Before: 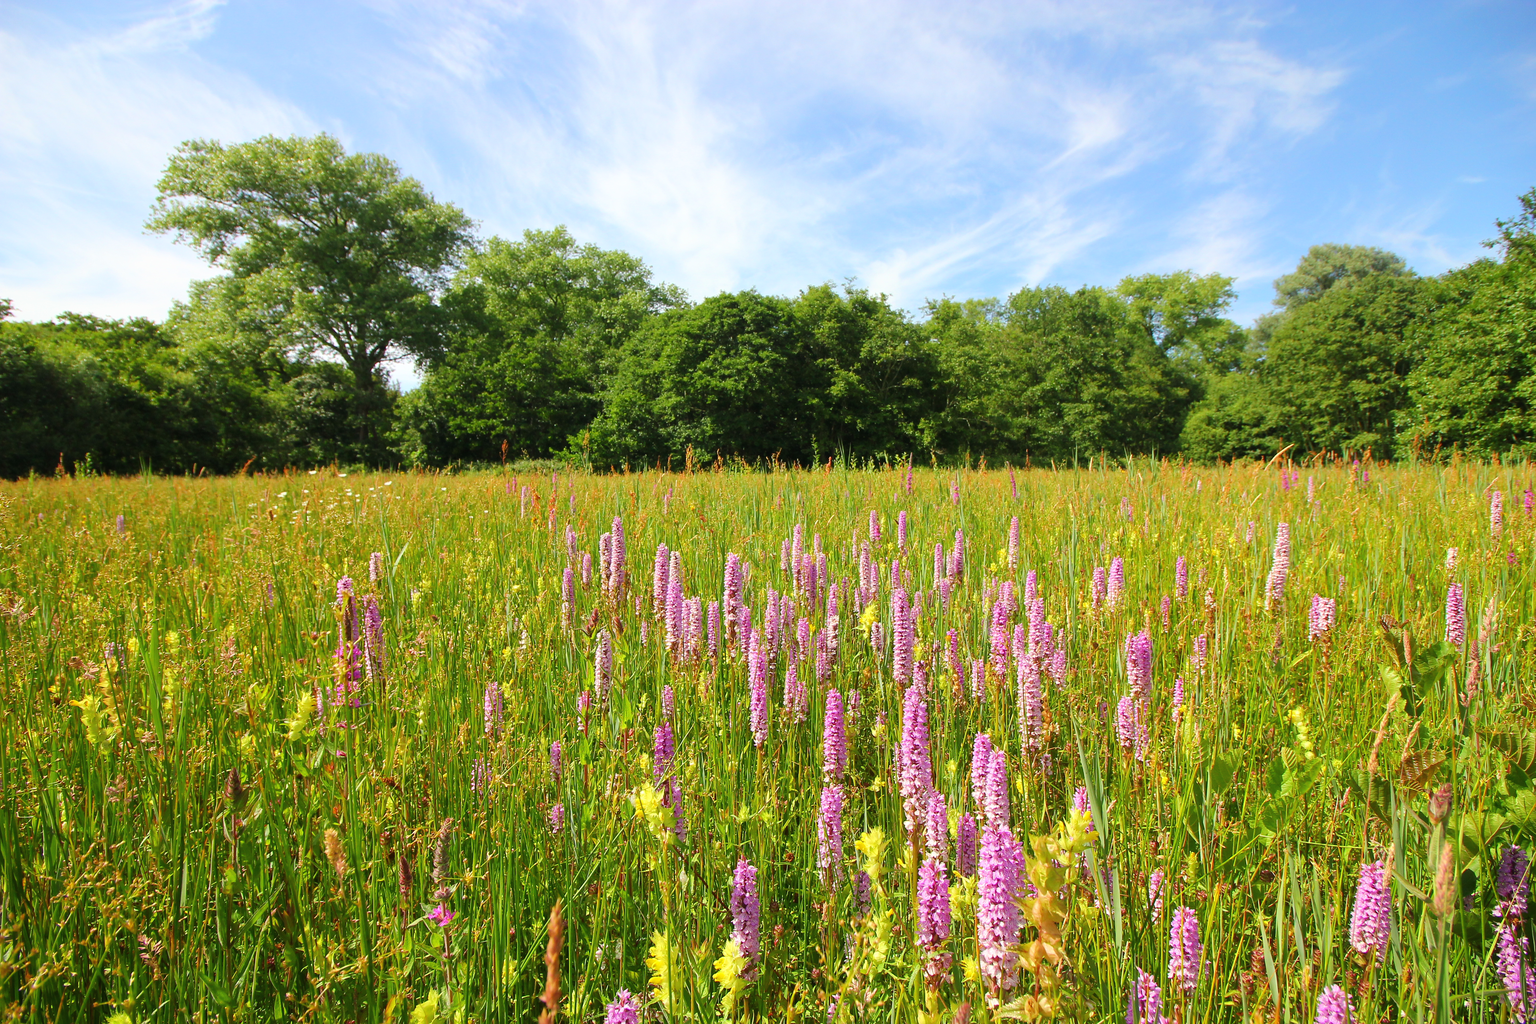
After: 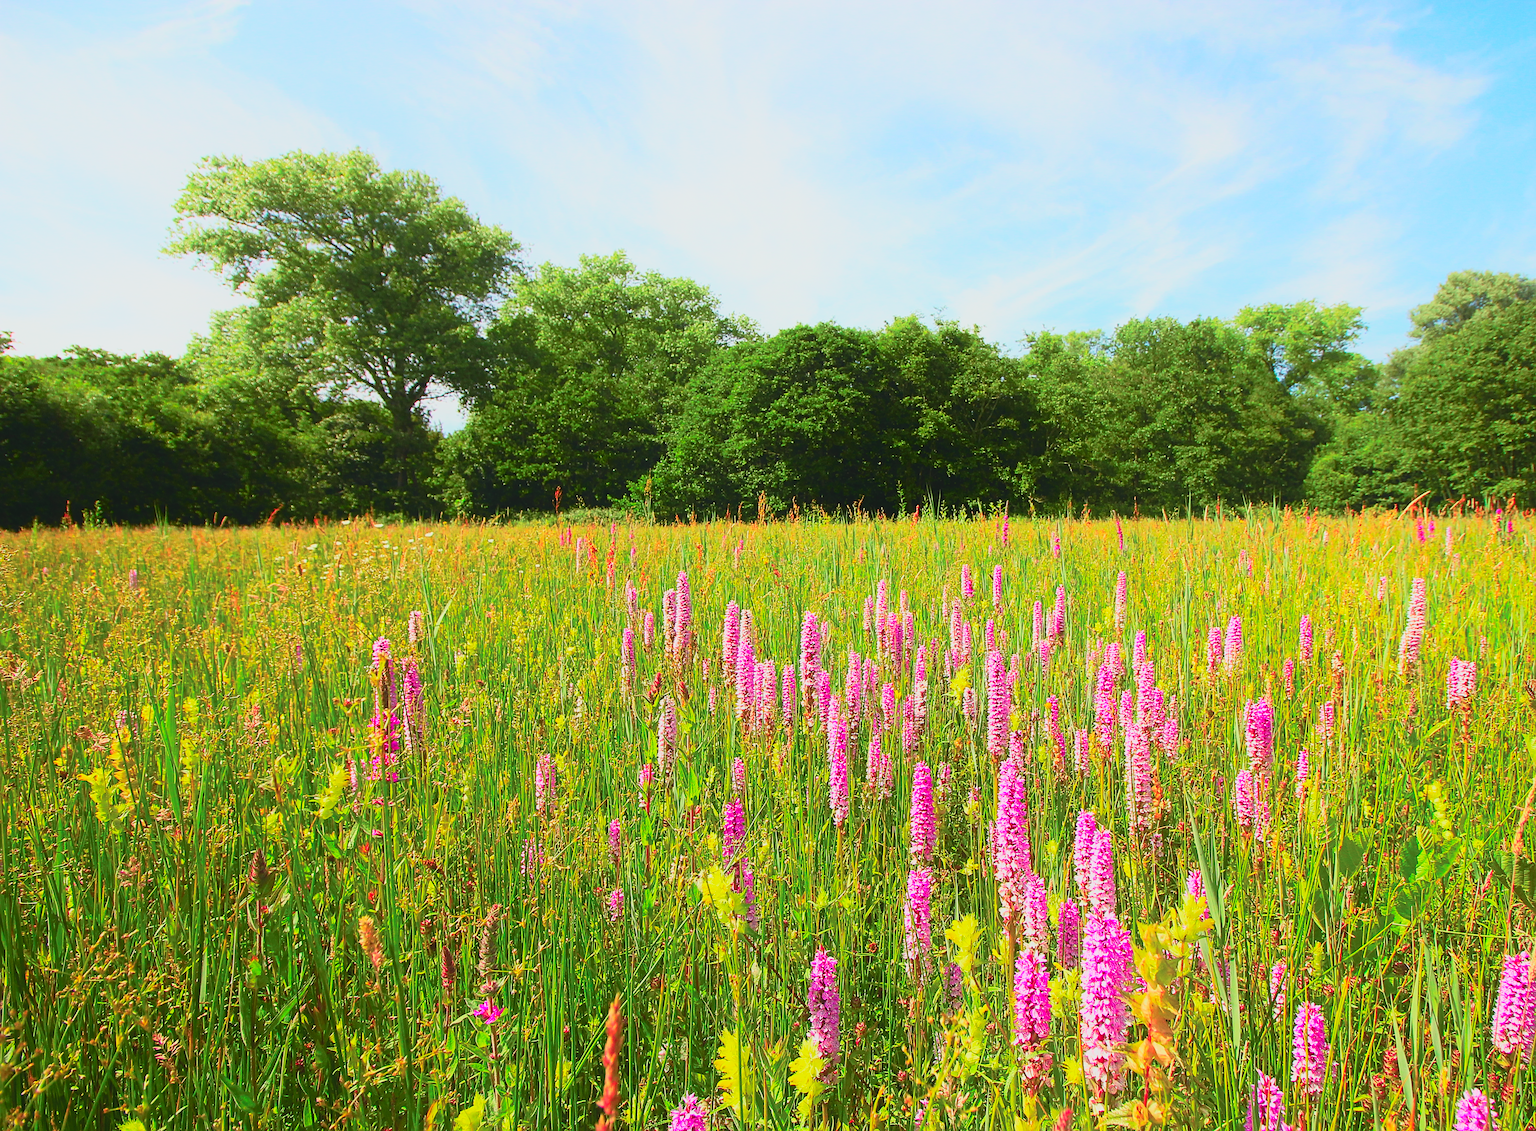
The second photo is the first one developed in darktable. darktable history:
crop: right 9.507%, bottom 0.02%
sharpen: radius 2.762
contrast equalizer: y [[0.439, 0.44, 0.442, 0.457, 0.493, 0.498], [0.5 ×6], [0.5 ×6], [0 ×6], [0 ×6]]
shadows and highlights: shadows -10.1, white point adjustment 1.54, highlights 10.36
base curve: curves: ch0 [(0, 0) (0.257, 0.25) (0.482, 0.586) (0.757, 0.871) (1, 1)], preserve colors none
contrast brightness saturation: contrast -0.195, saturation 0.188
tone curve: curves: ch0 [(0, 0.008) (0.081, 0.044) (0.177, 0.123) (0.283, 0.253) (0.427, 0.441) (0.495, 0.524) (0.661, 0.756) (0.796, 0.859) (1, 0.951)]; ch1 [(0, 0) (0.161, 0.092) (0.35, 0.33) (0.392, 0.392) (0.427, 0.426) (0.479, 0.472) (0.505, 0.5) (0.521, 0.519) (0.567, 0.556) (0.583, 0.588) (0.625, 0.627) (0.678, 0.733) (1, 1)]; ch2 [(0, 0) (0.346, 0.362) (0.404, 0.427) (0.502, 0.499) (0.523, 0.522) (0.544, 0.561) (0.58, 0.59) (0.629, 0.642) (0.717, 0.678) (1, 1)], color space Lab, independent channels, preserve colors none
